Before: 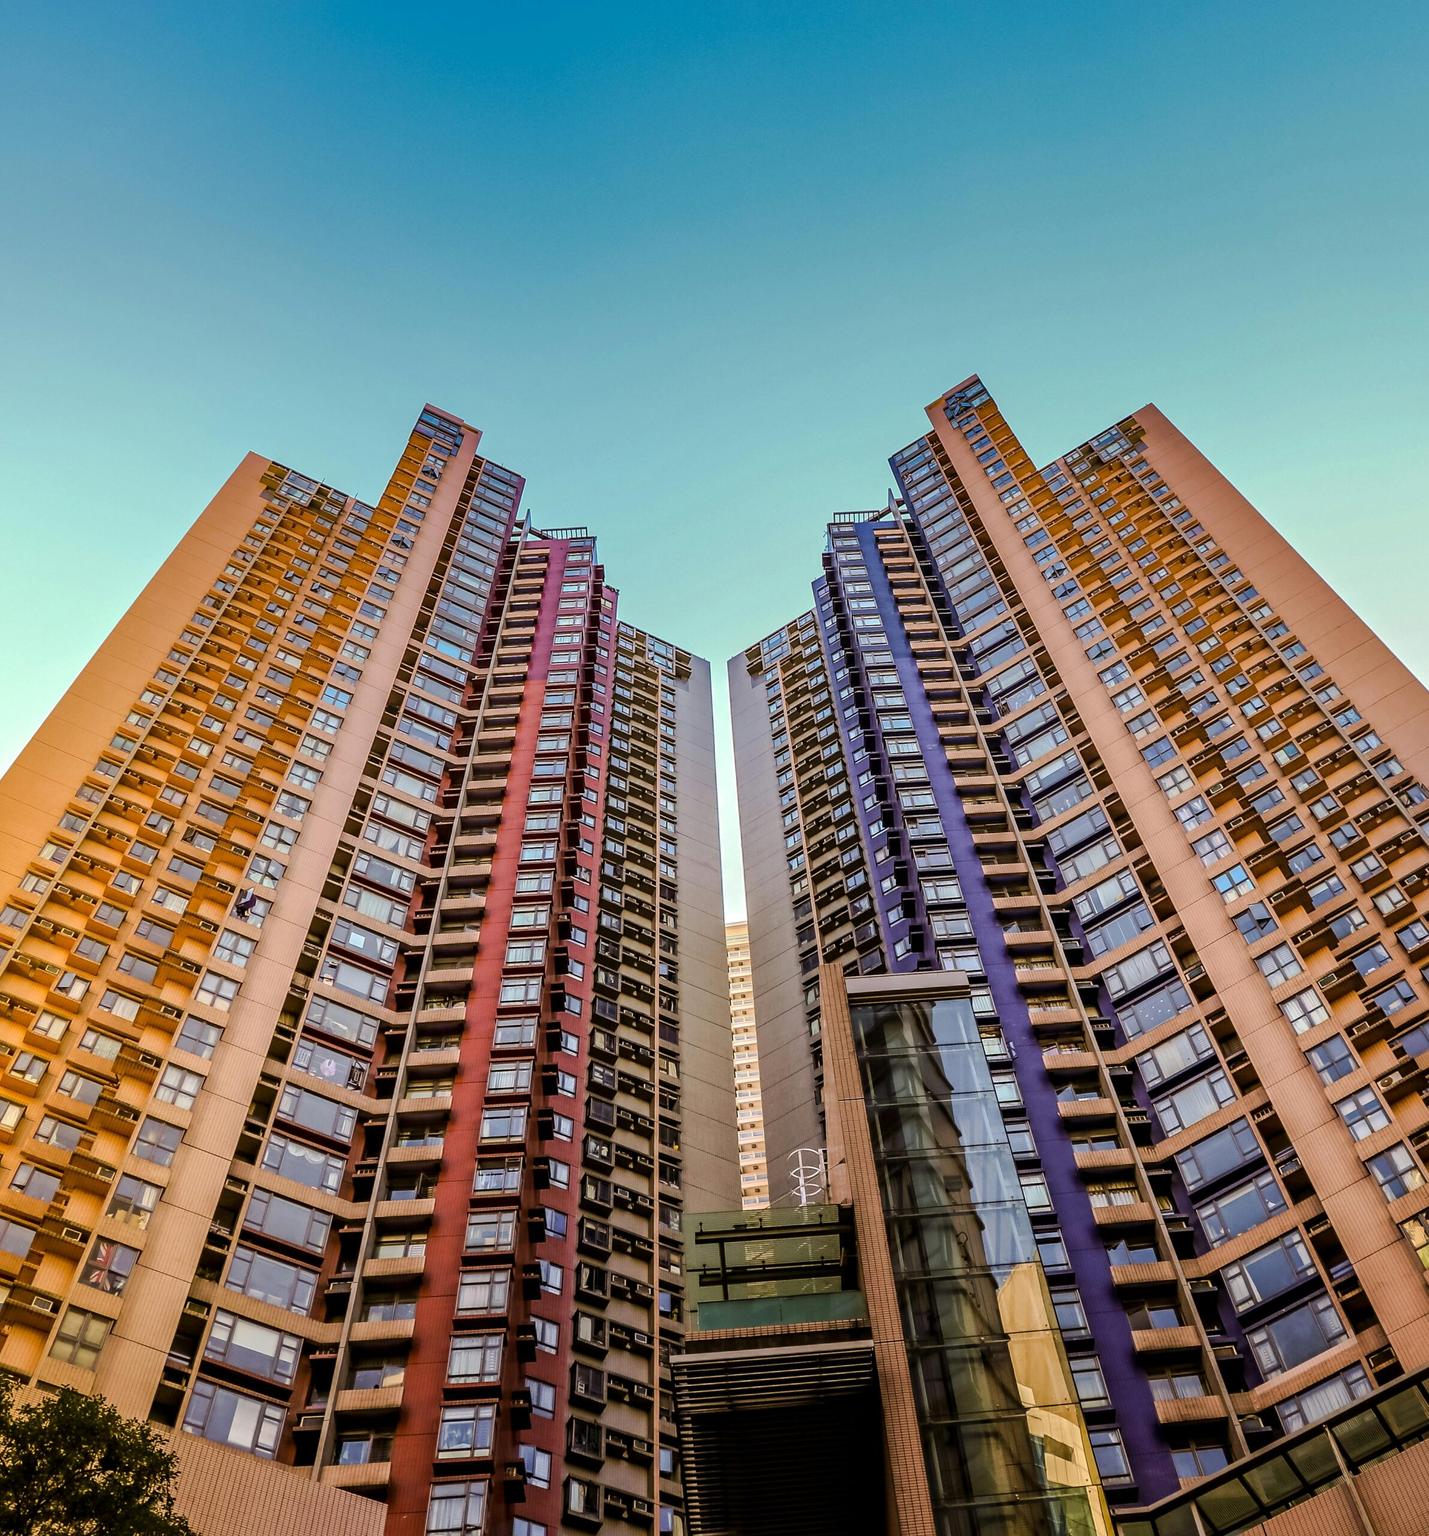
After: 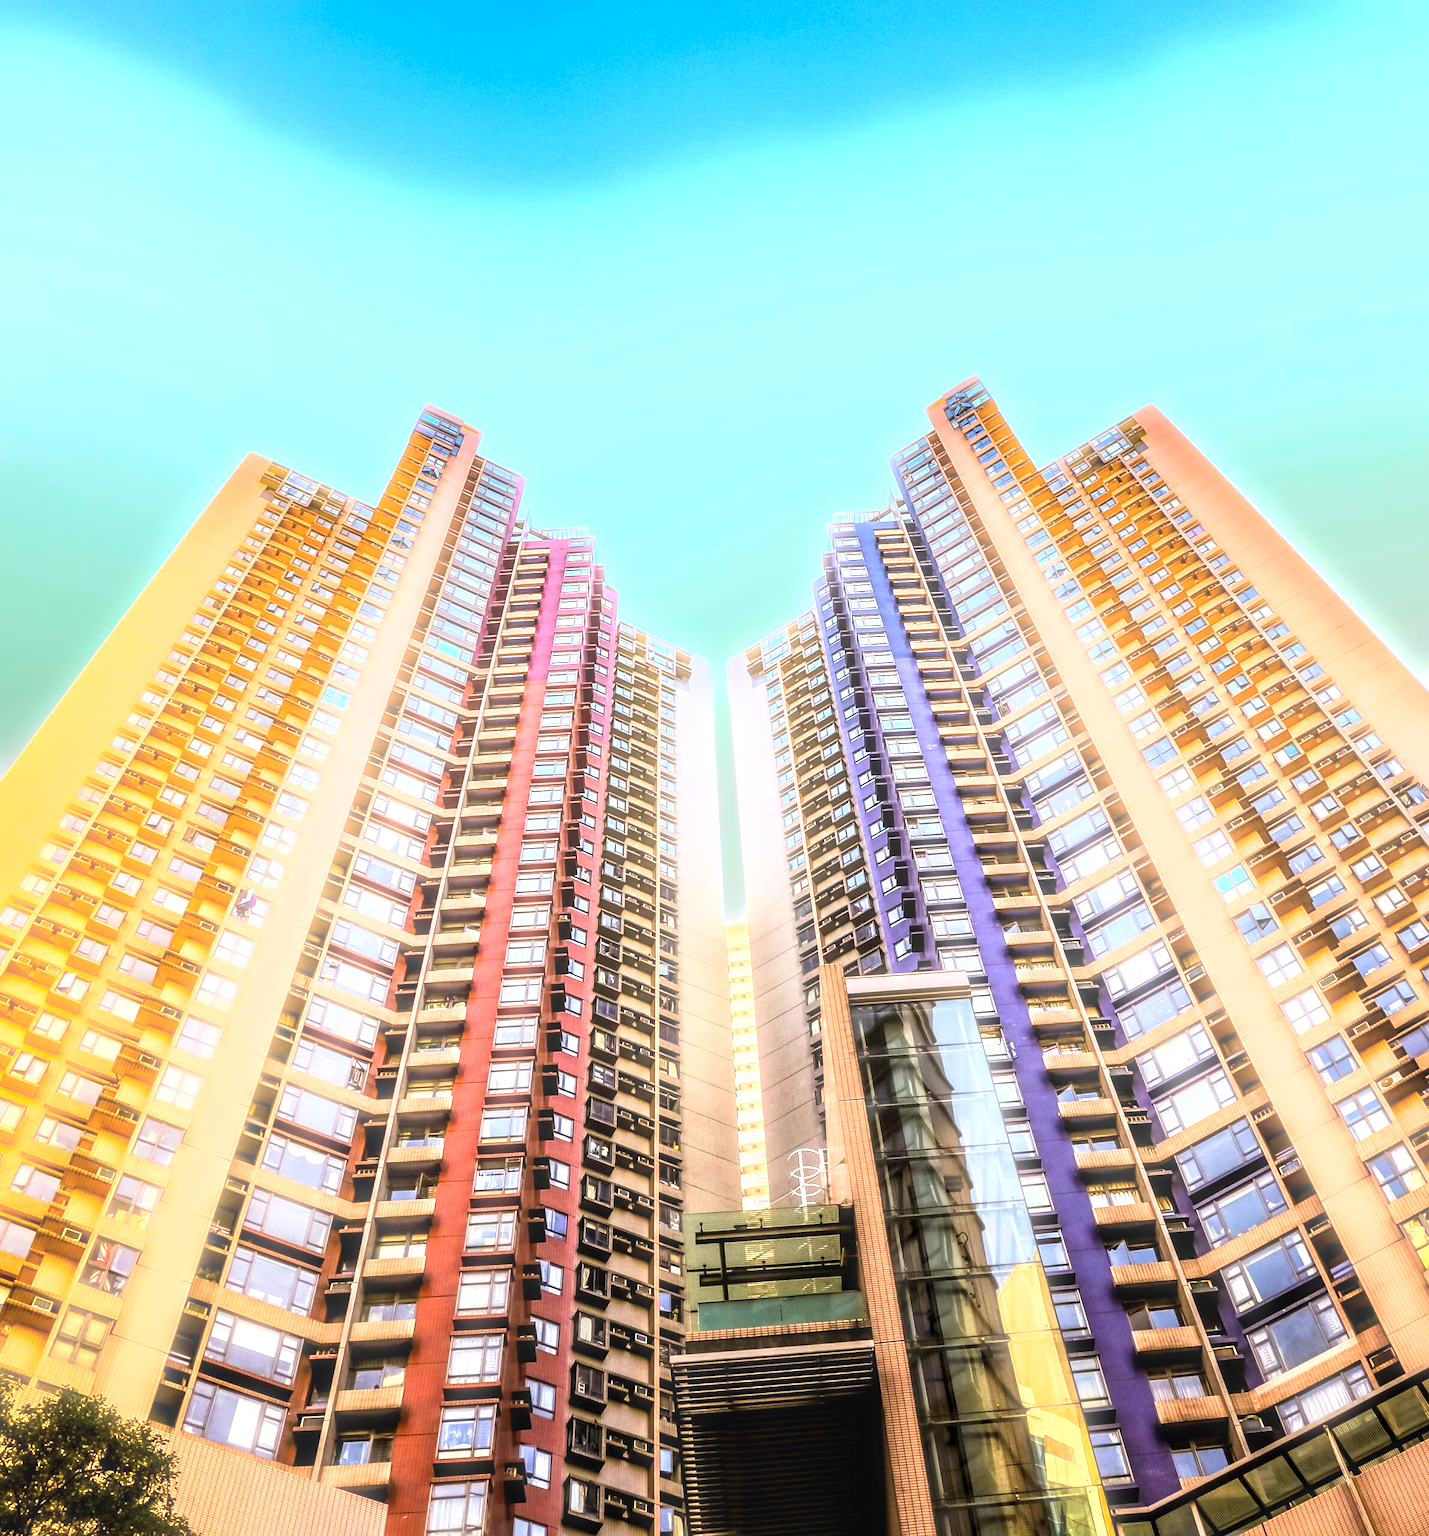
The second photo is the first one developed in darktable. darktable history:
bloom: size 5%, threshold 95%, strength 15%
local contrast: on, module defaults
exposure: black level correction 0, exposure 1.379 EV, compensate exposure bias true, compensate highlight preservation false
